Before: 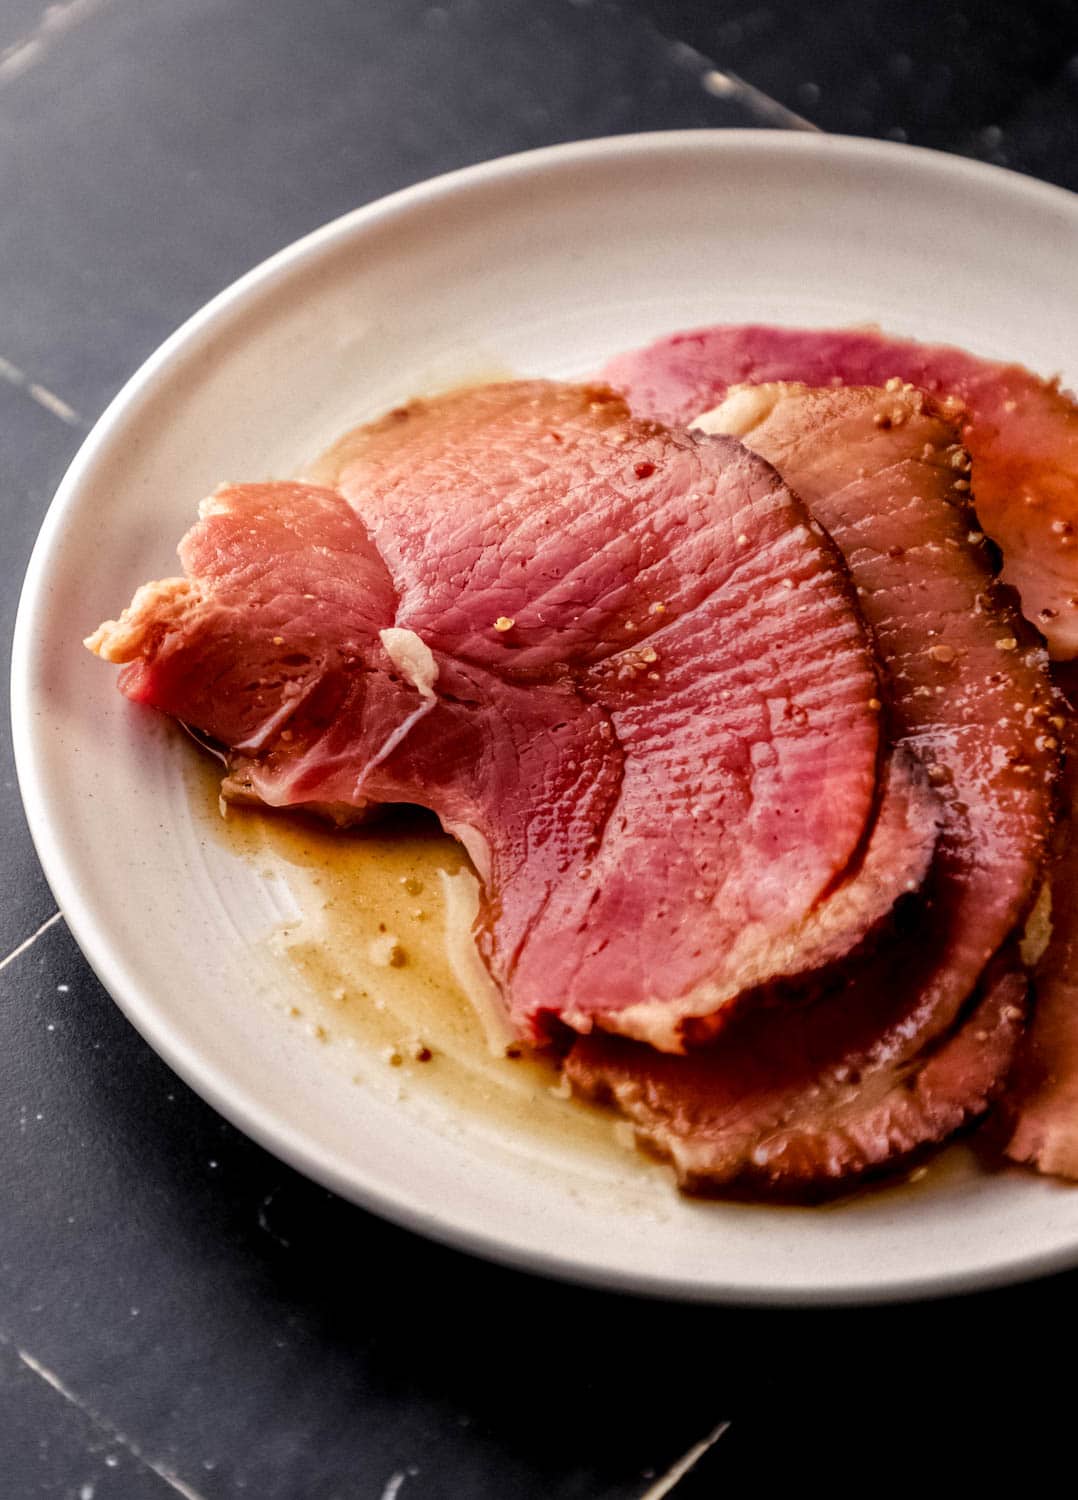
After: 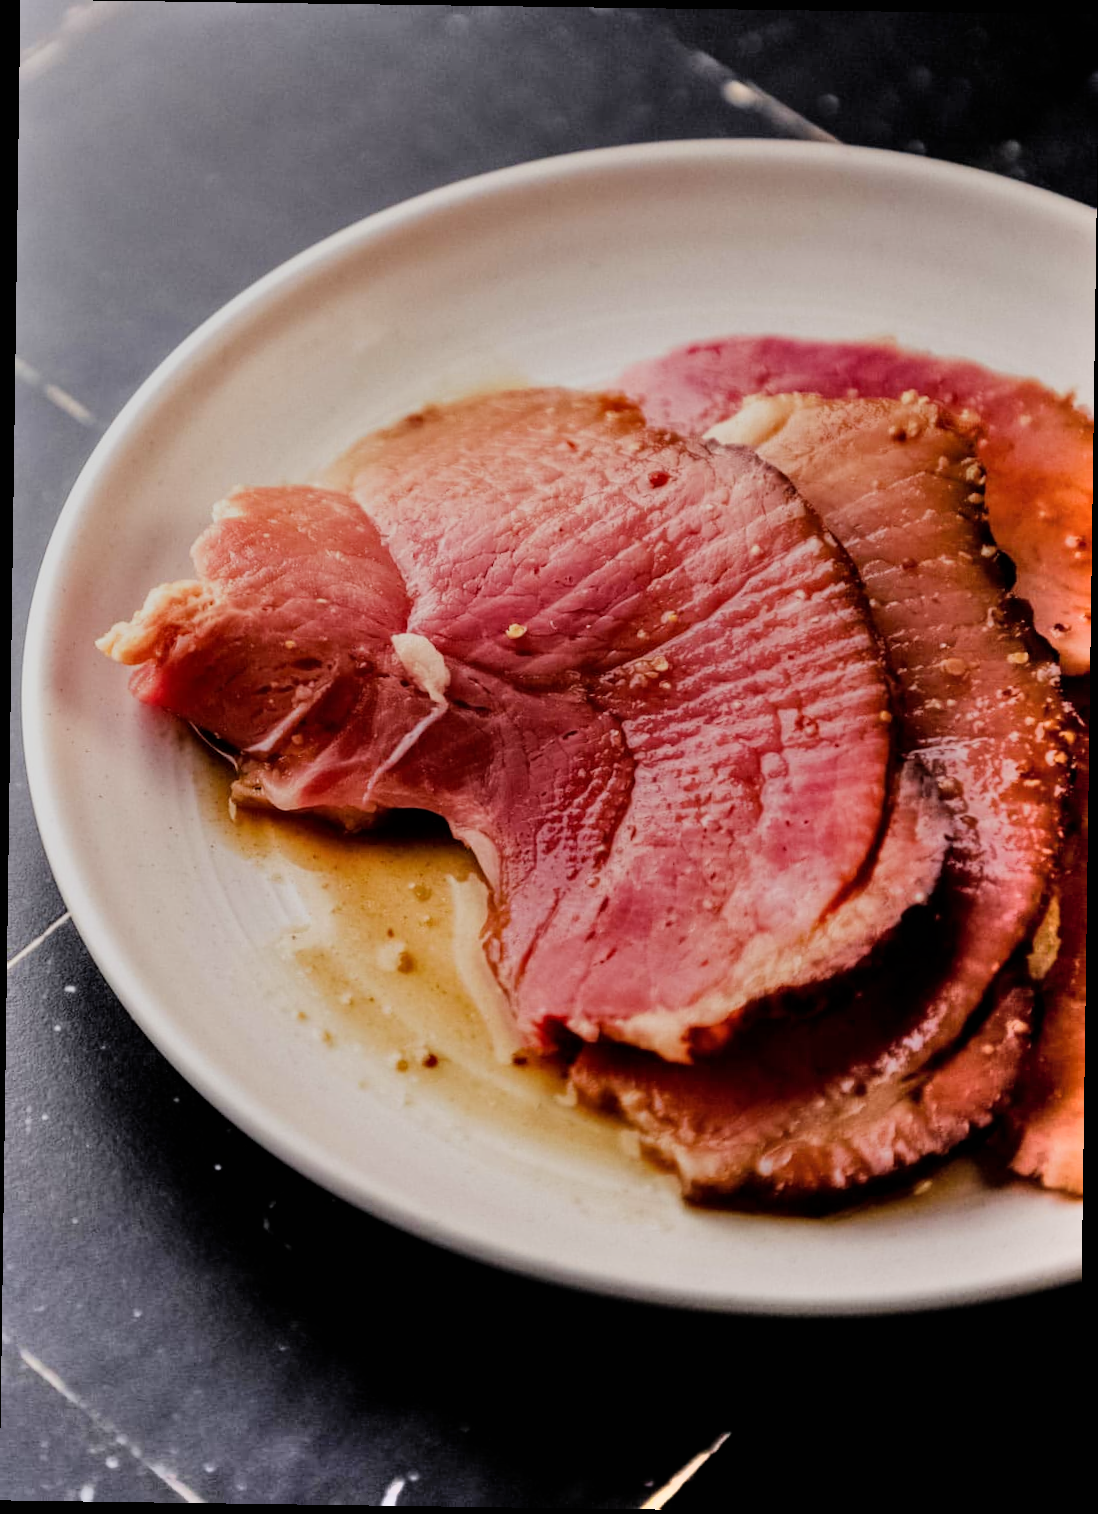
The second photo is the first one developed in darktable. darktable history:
filmic rgb: black relative exposure -7.65 EV, white relative exposure 4.56 EV, hardness 3.61
shadows and highlights: low approximation 0.01, soften with gaussian
rotate and perspective: rotation 0.8°, automatic cropping off
